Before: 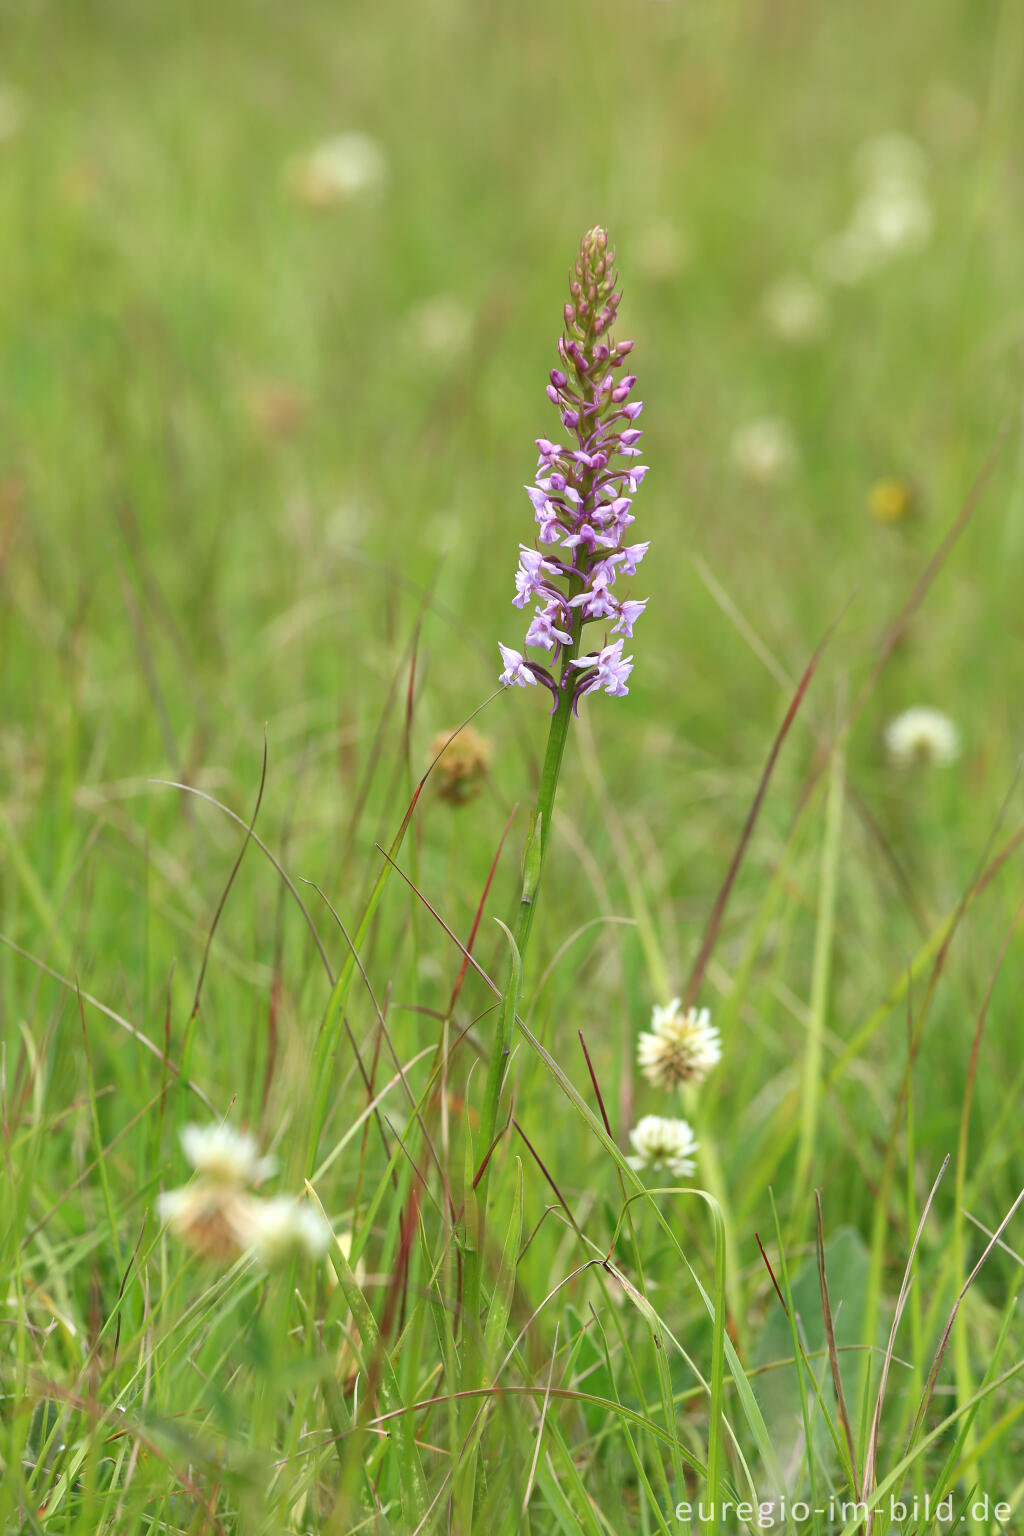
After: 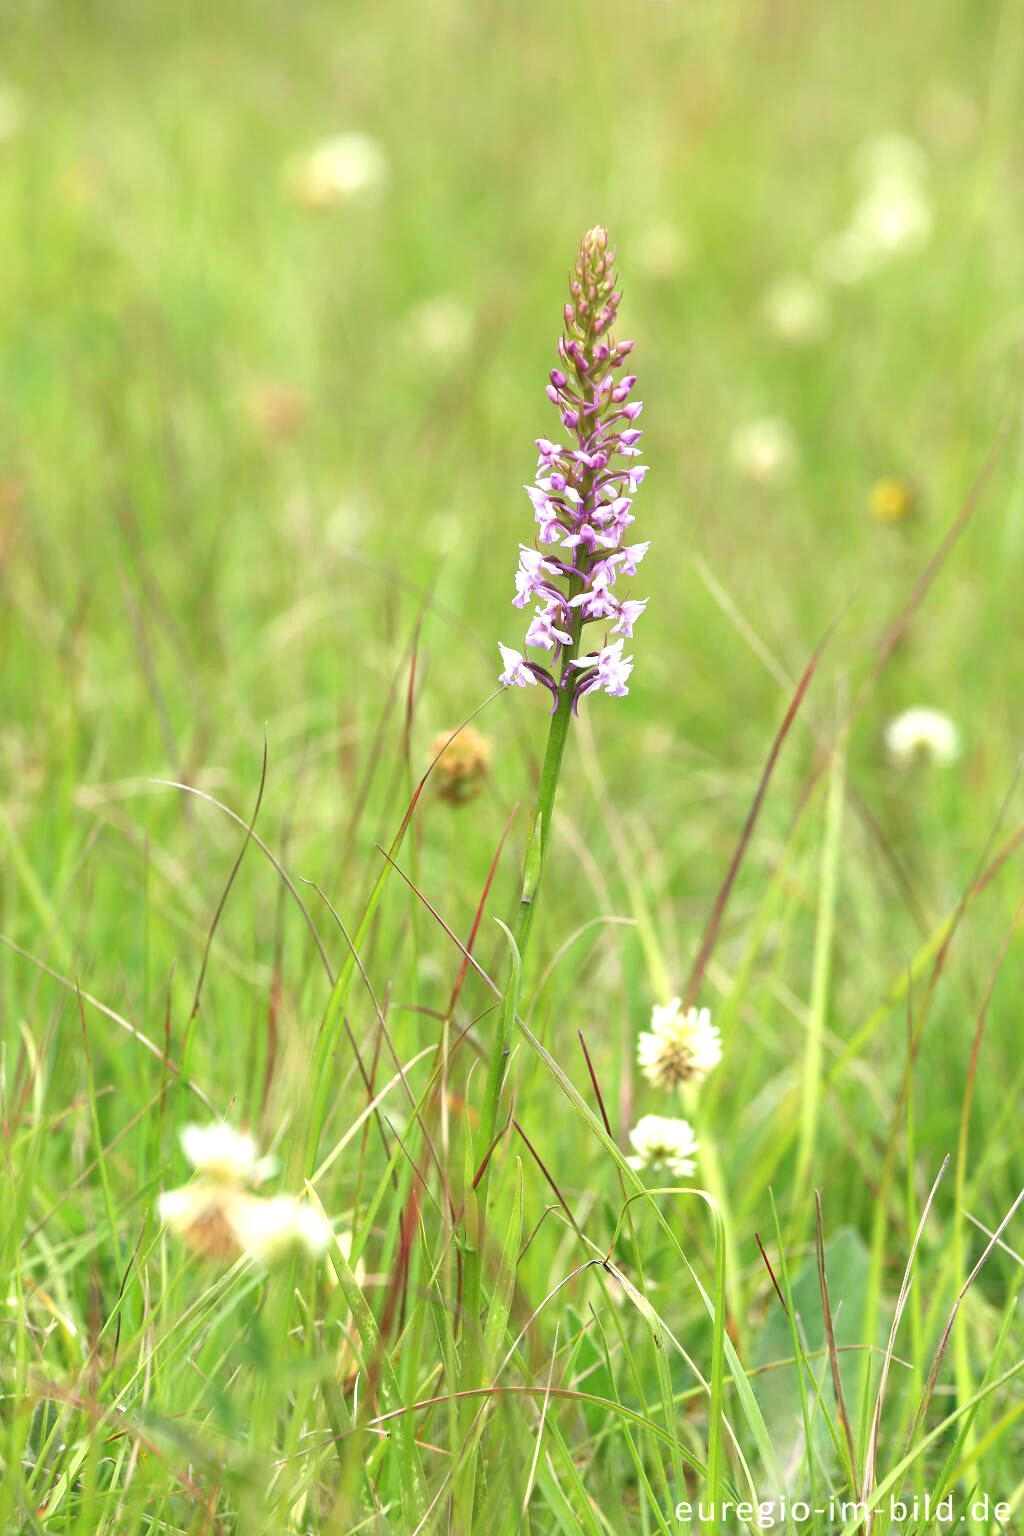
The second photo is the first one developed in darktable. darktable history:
tone equalizer: -8 EV -0.774 EV, -7 EV -0.705 EV, -6 EV -0.576 EV, -5 EV -0.393 EV, -3 EV 0.401 EV, -2 EV 0.6 EV, -1 EV 0.676 EV, +0 EV 0.729 EV
